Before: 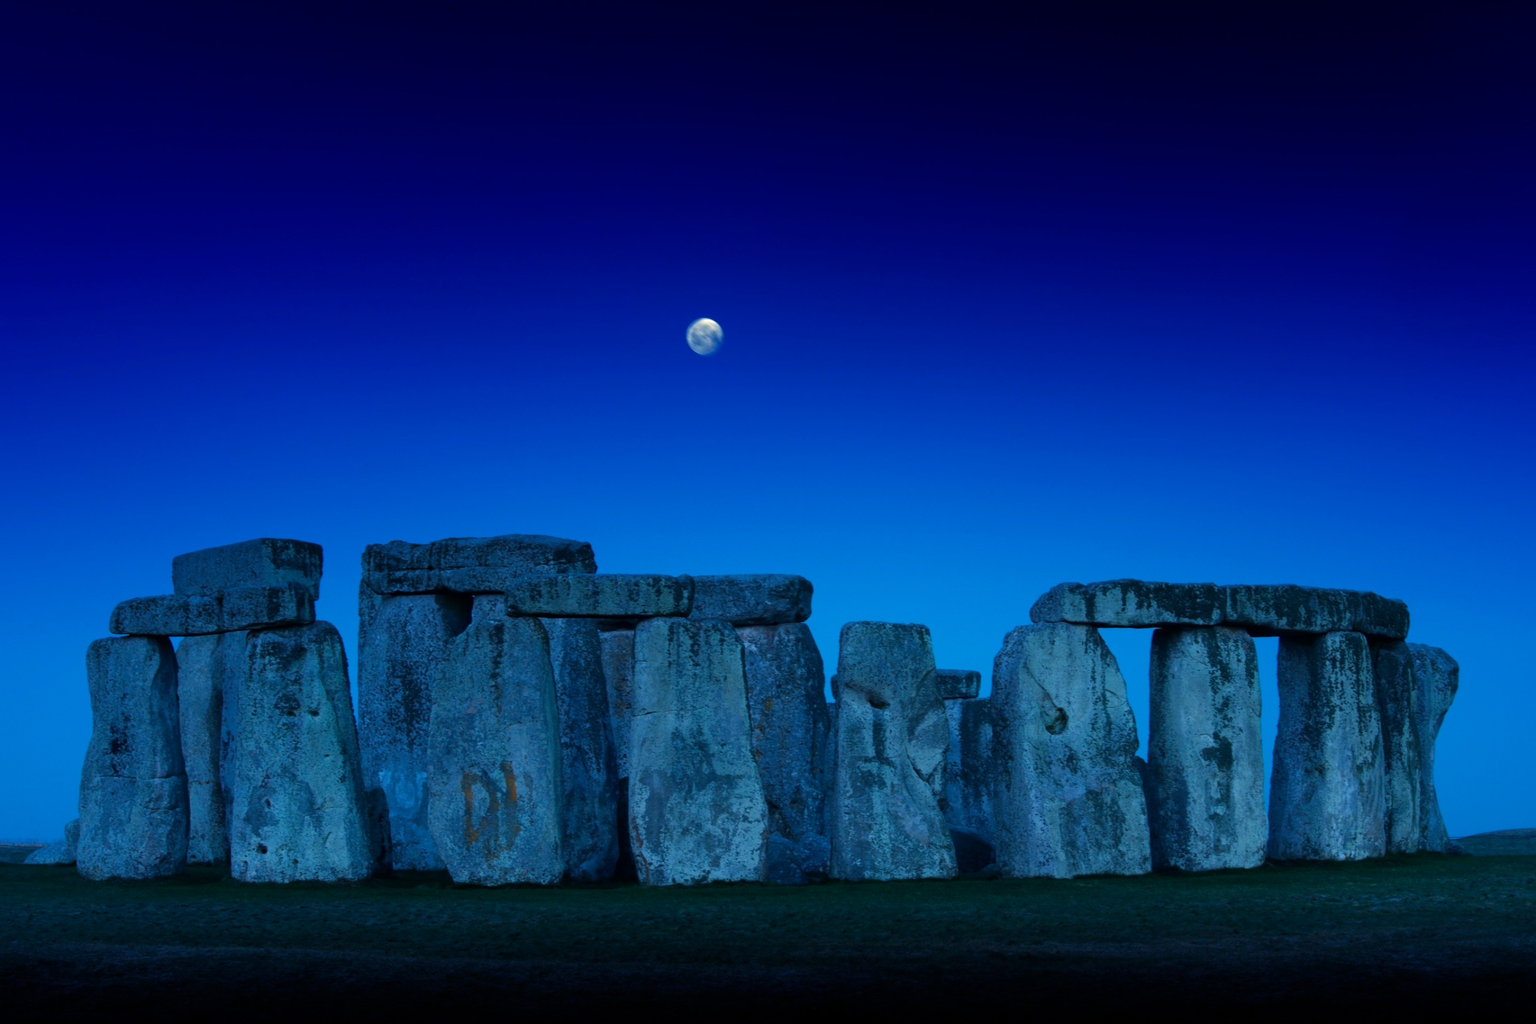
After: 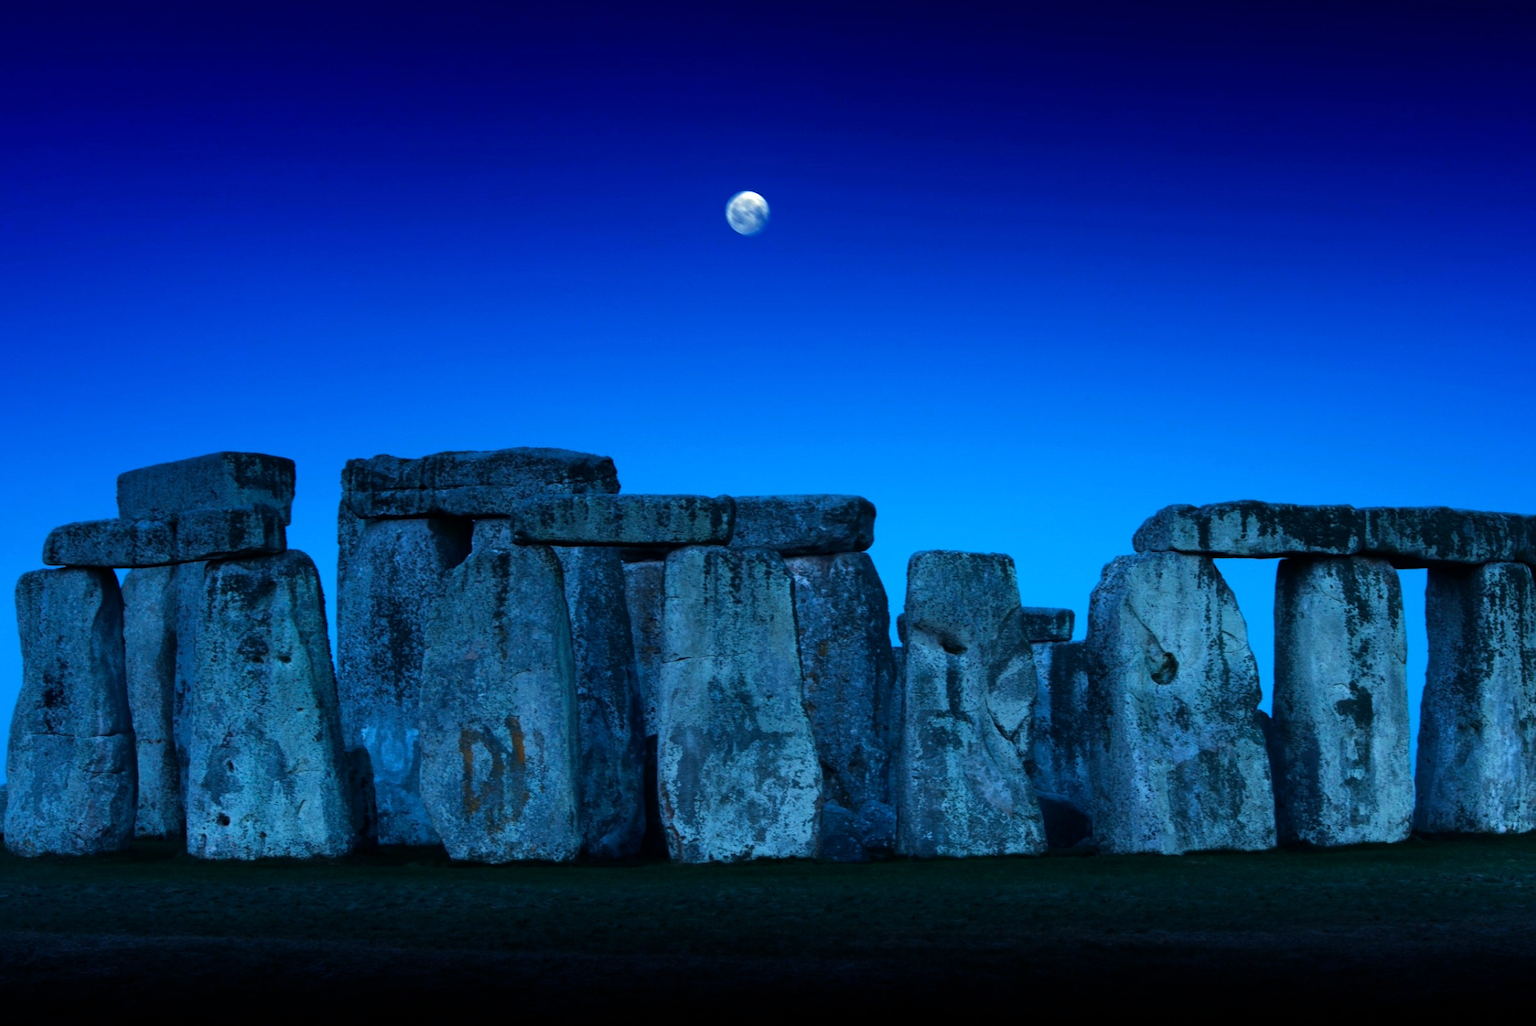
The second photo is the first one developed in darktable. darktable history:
tone equalizer: -8 EV -0.766 EV, -7 EV -0.729 EV, -6 EV -0.625 EV, -5 EV -0.385 EV, -3 EV 0.397 EV, -2 EV 0.6 EV, -1 EV 0.68 EV, +0 EV 0.756 EV, edges refinement/feathering 500, mask exposure compensation -1.57 EV, preserve details no
crop and rotate: left 4.825%, top 15.336%, right 10.71%
